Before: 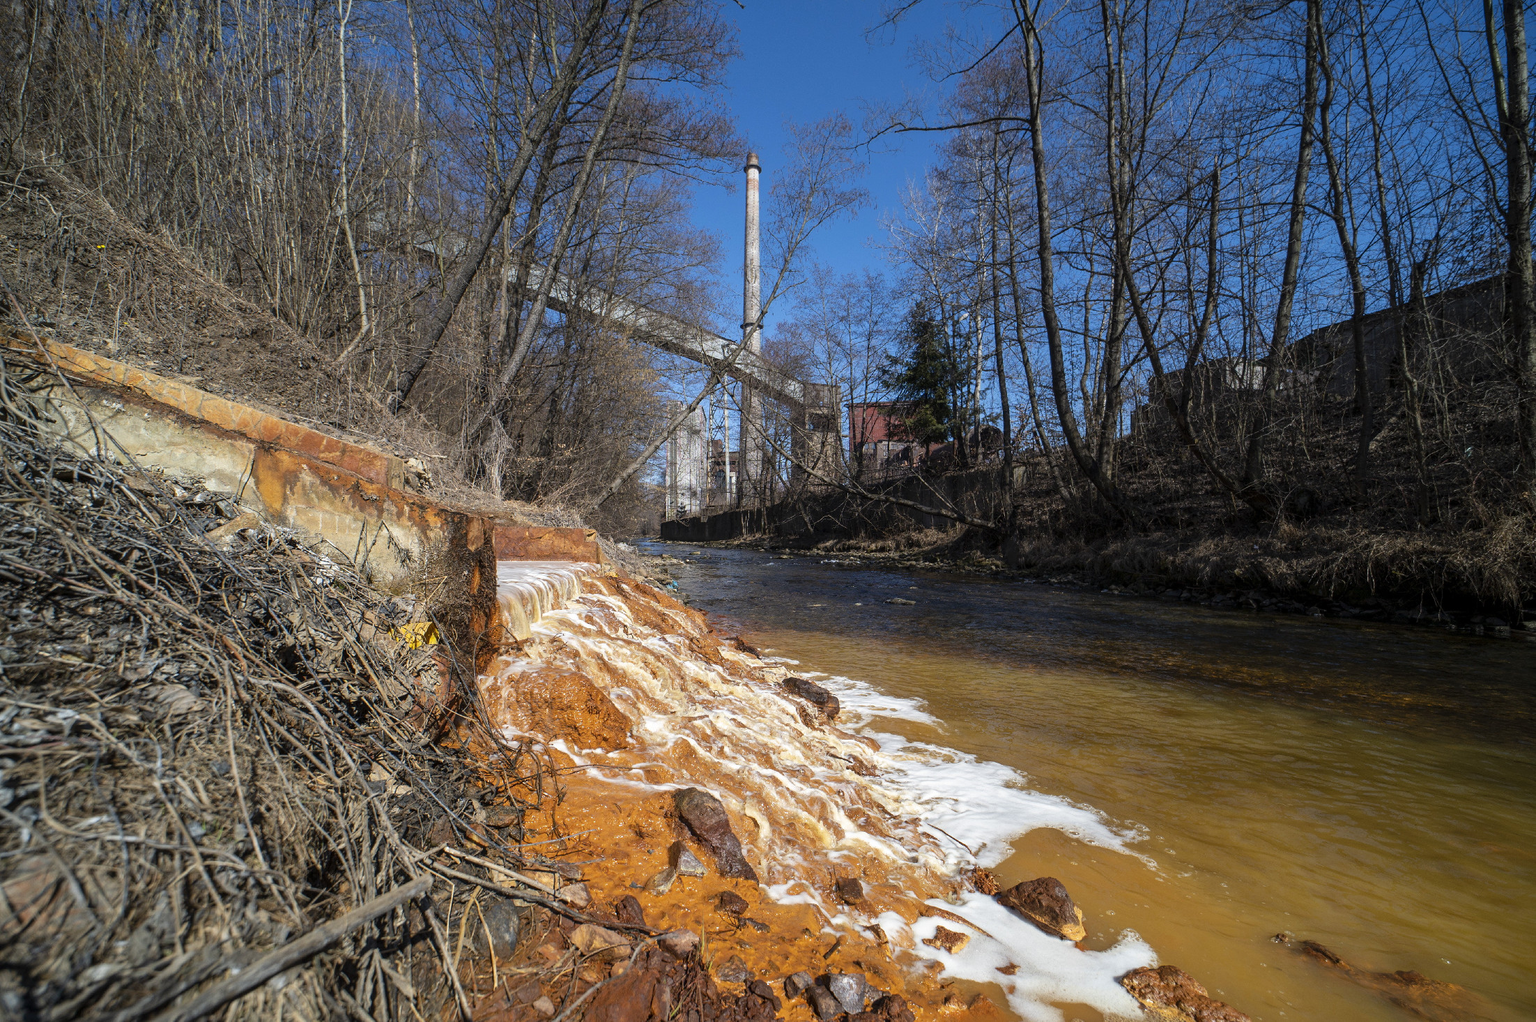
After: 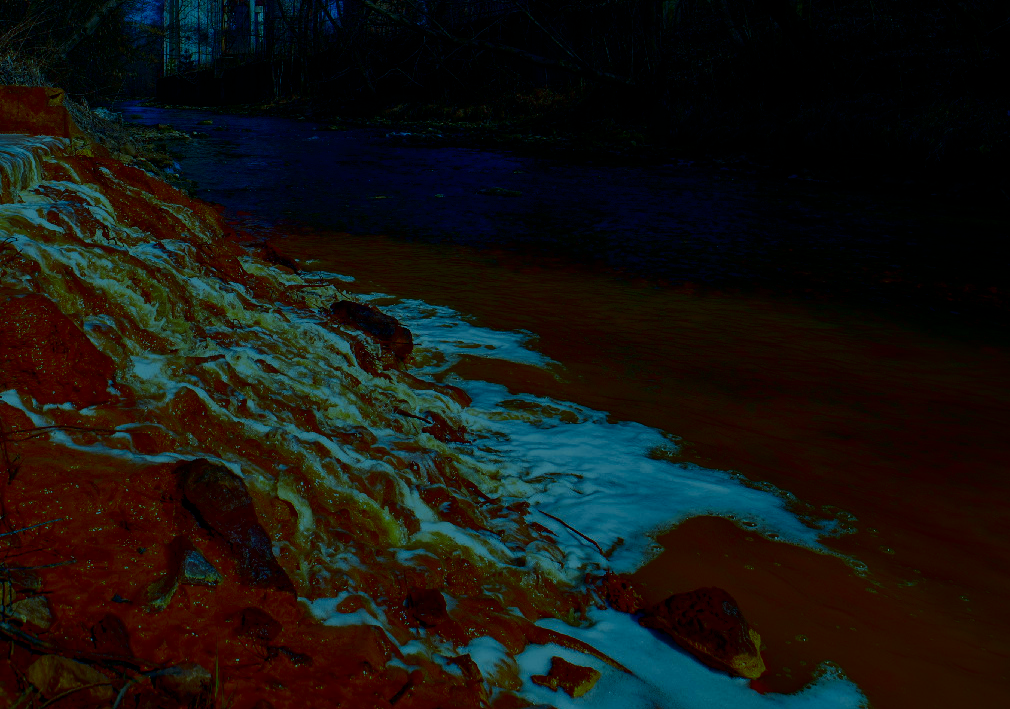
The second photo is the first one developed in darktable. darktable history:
color balance: mode lift, gamma, gain (sRGB), lift [0.997, 0.979, 1.021, 1.011], gamma [1, 1.084, 0.916, 0.998], gain [1, 0.87, 1.13, 1.101], contrast 4.55%, contrast fulcrum 38.24%, output saturation 104.09%
exposure: exposure -2.002 EV, compensate highlight preservation false
contrast brightness saturation: brightness -1, saturation 1
filmic rgb: middle gray luminance 9.23%, black relative exposure -10.55 EV, white relative exposure 3.45 EV, threshold 6 EV, target black luminance 0%, hardness 5.98, latitude 59.69%, contrast 1.087, highlights saturation mix 5%, shadows ↔ highlights balance 29.23%, add noise in highlights 0, color science v3 (2019), use custom middle-gray values true, iterations of high-quality reconstruction 0, contrast in highlights soft, enable highlight reconstruction true
white balance: red 0.974, blue 1.044
crop: left 35.976%, top 45.819%, right 18.162%, bottom 5.807%
